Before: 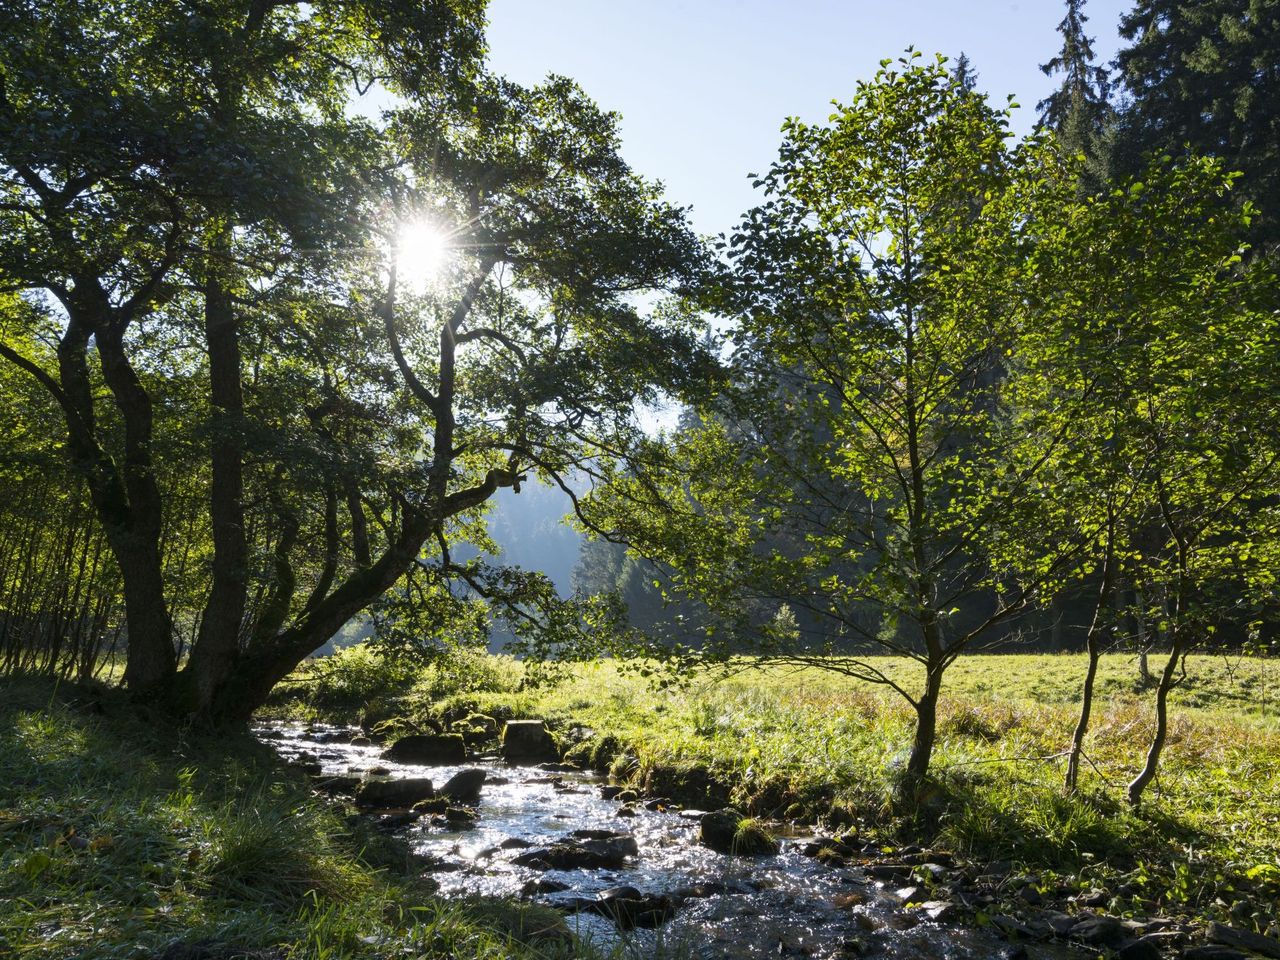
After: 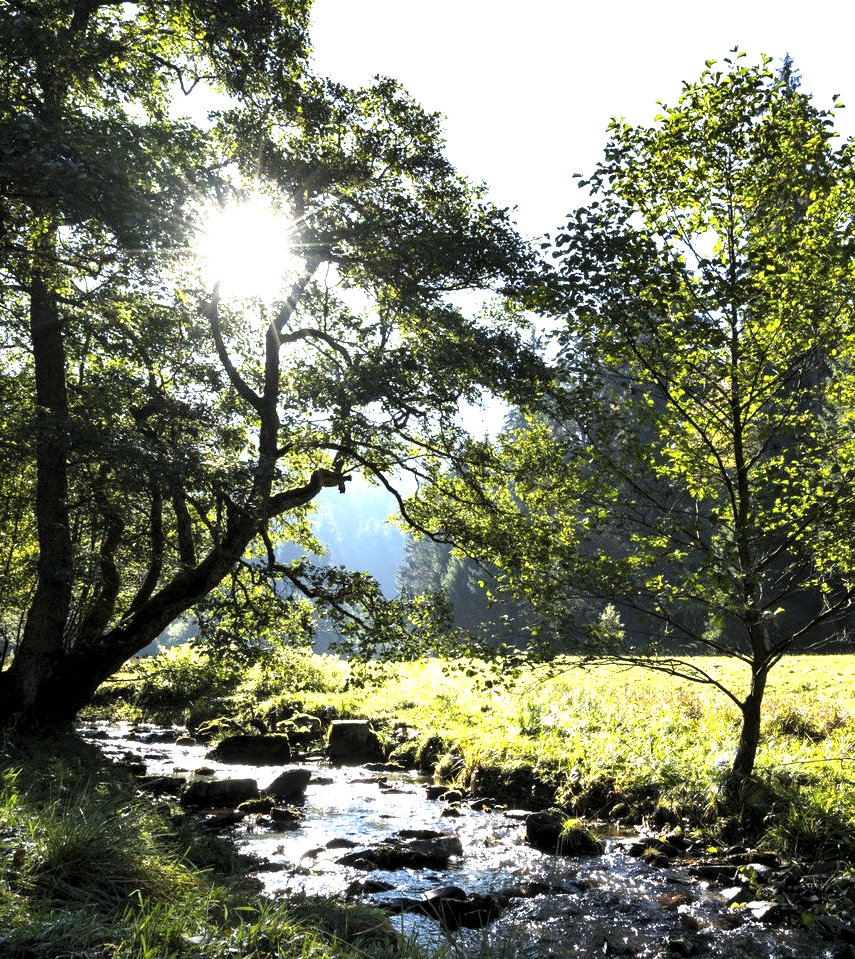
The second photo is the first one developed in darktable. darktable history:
exposure: exposure 1.206 EV, compensate highlight preservation false
levels: levels [0.116, 0.574, 1]
crop and rotate: left 13.748%, right 19.434%
